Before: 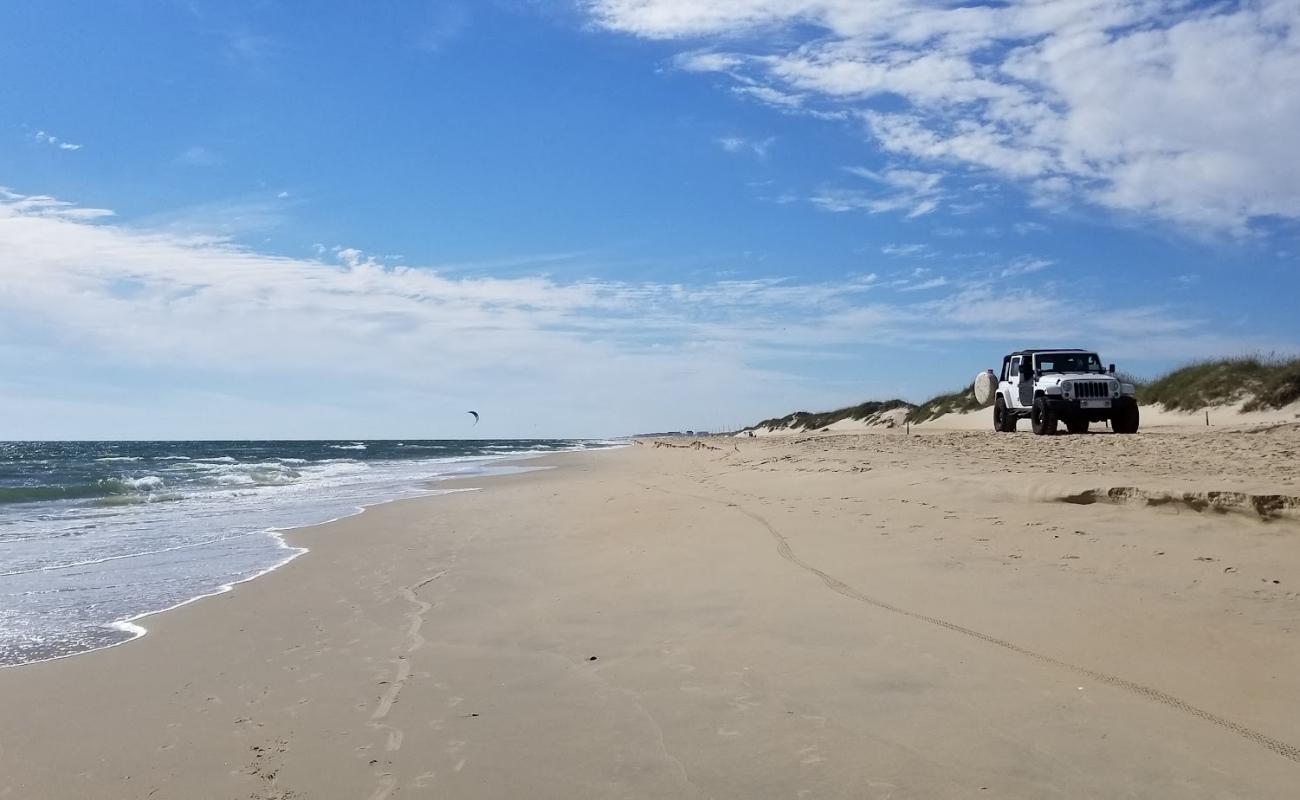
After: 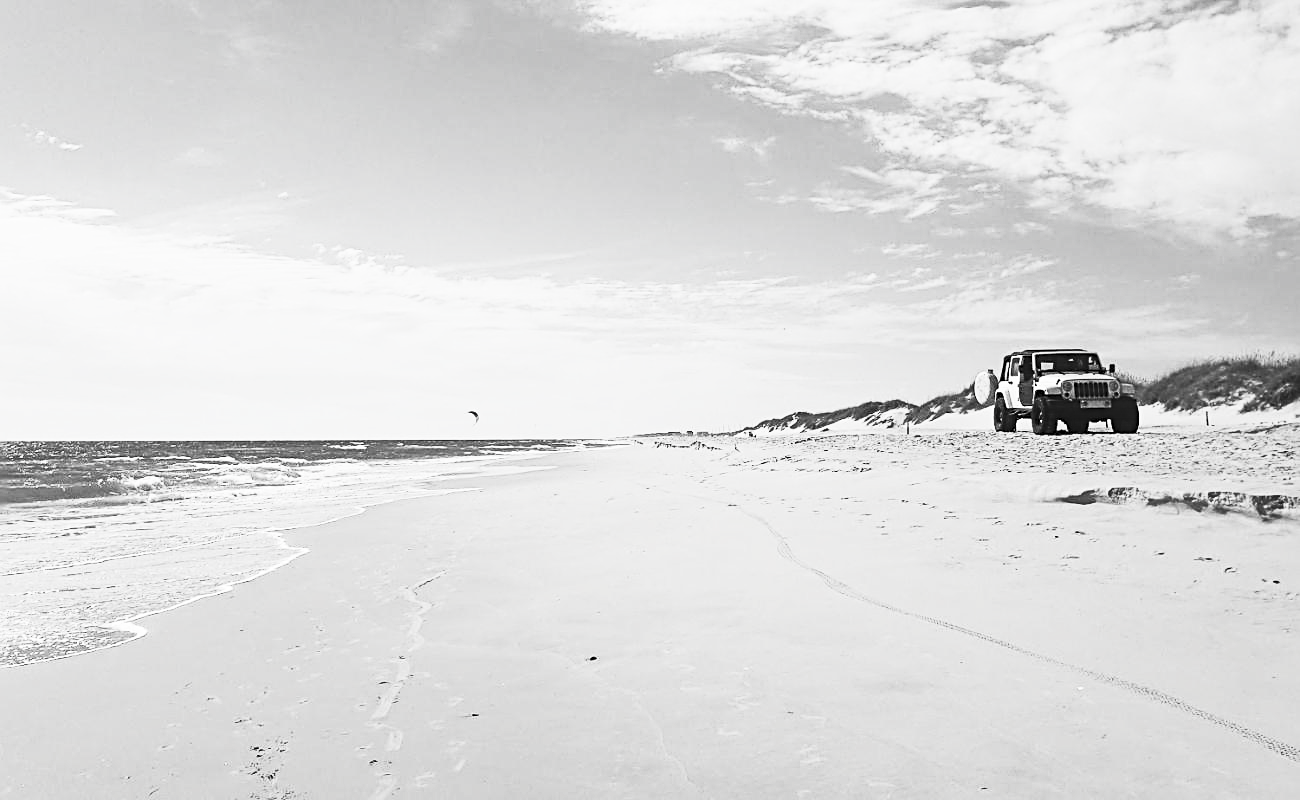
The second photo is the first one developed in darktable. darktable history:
contrast equalizer: octaves 7, y [[0.439, 0.44, 0.442, 0.457, 0.493, 0.498], [0.5 ×6], [0.5 ×6], [0 ×6], [0 ×6]]
sharpen: radius 2.762
contrast brightness saturation: contrast 0.517, brightness 0.48, saturation -0.994
